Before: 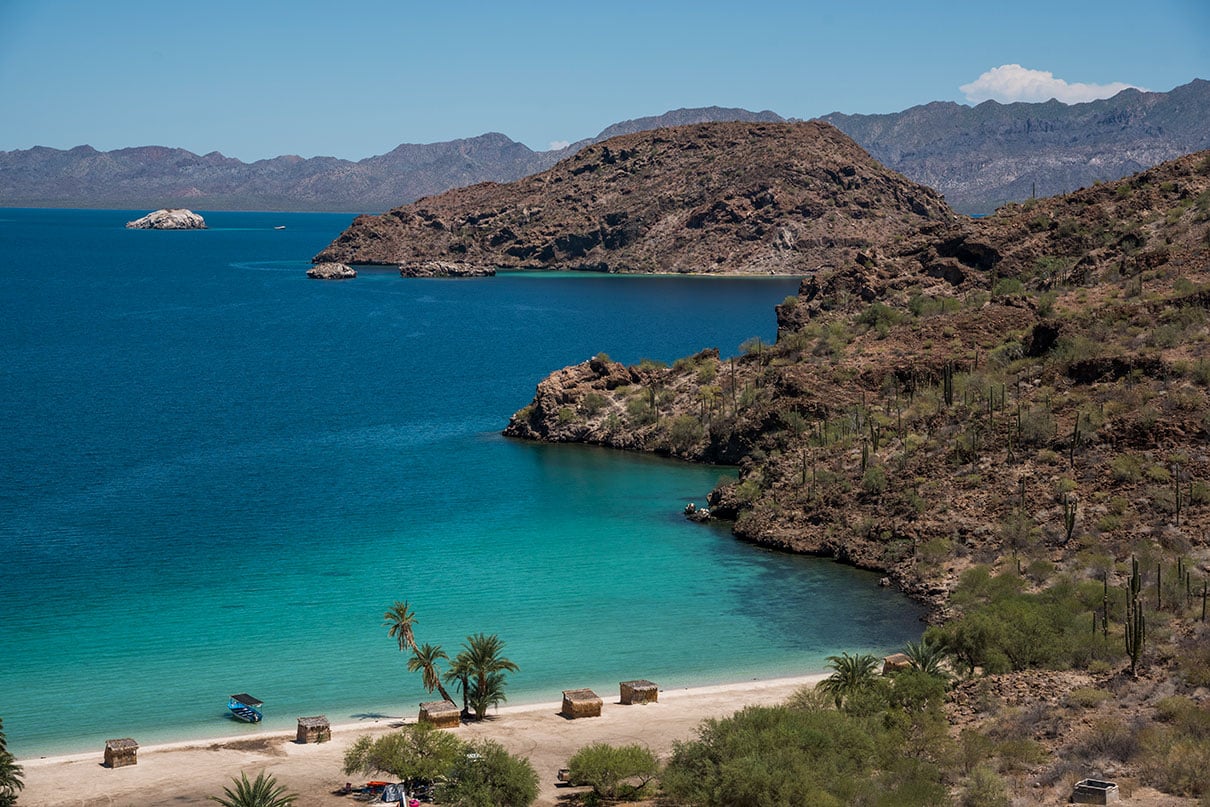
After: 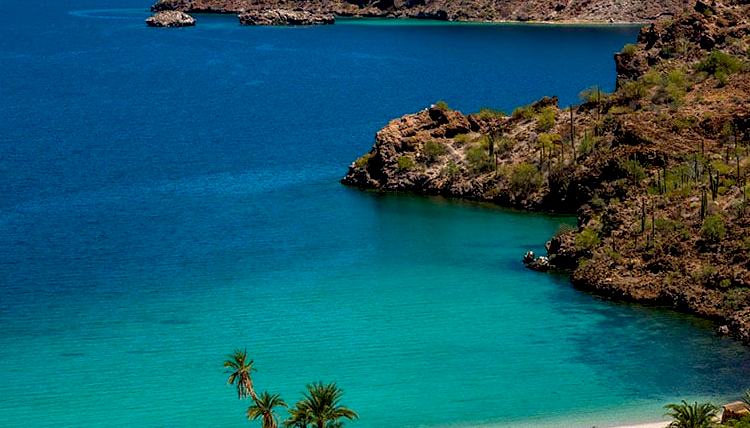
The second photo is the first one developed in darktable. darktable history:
crop: left 13.312%, top 31.28%, right 24.627%, bottom 15.582%
color balance rgb: linear chroma grading › global chroma 15%, perceptual saturation grading › global saturation 30%
base curve: curves: ch0 [(0.017, 0) (0.425, 0.441) (0.844, 0.933) (1, 1)], preserve colors none
